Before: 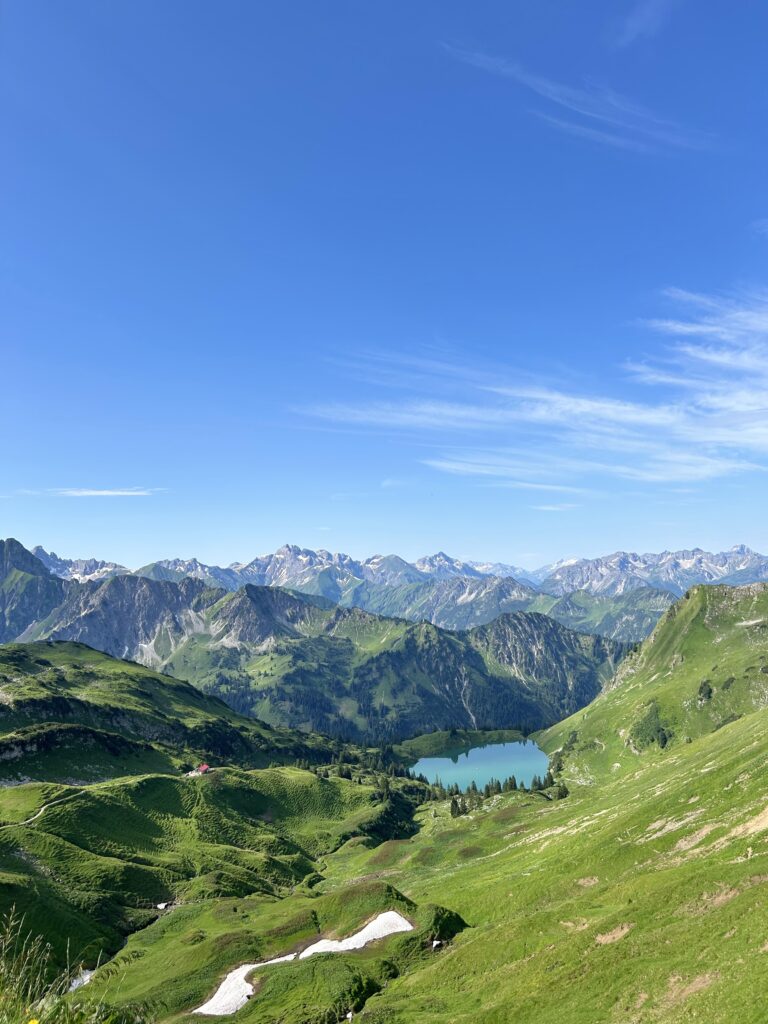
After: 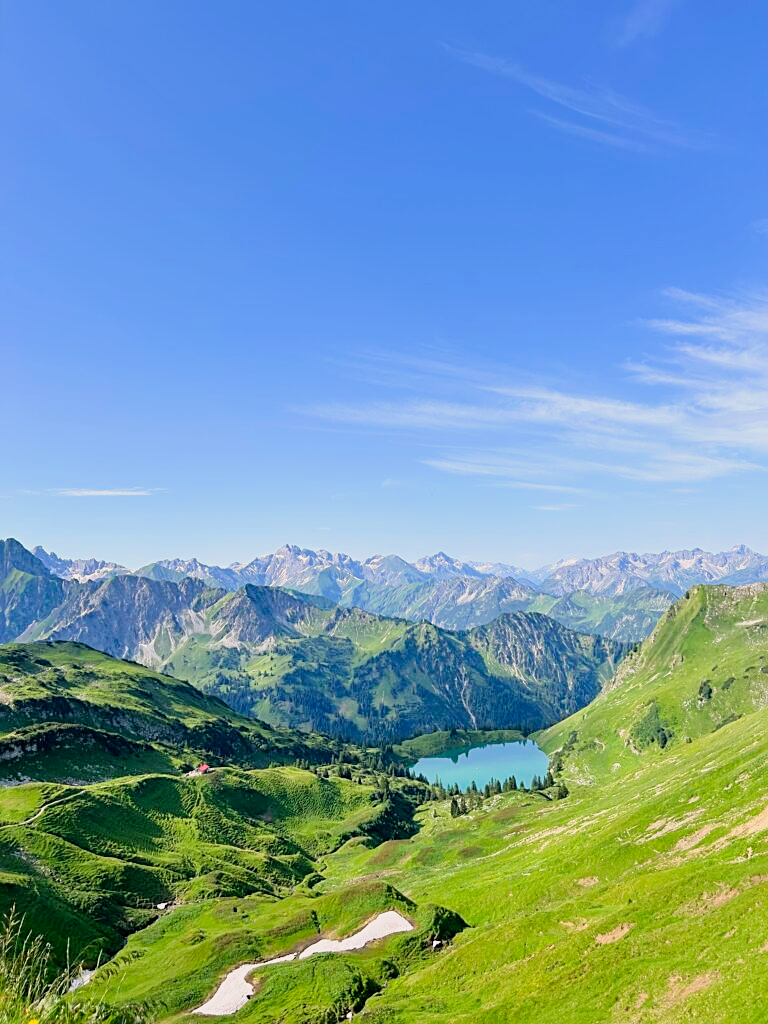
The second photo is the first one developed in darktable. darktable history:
exposure: black level correction 0, exposure 0.7 EV, compensate exposure bias true, compensate highlight preservation false
color correction: highlights a* 3.22, highlights b* 1.93, saturation 1.19
sharpen: on, module defaults
filmic rgb: black relative exposure -7.65 EV, white relative exposure 4.56 EV, hardness 3.61
